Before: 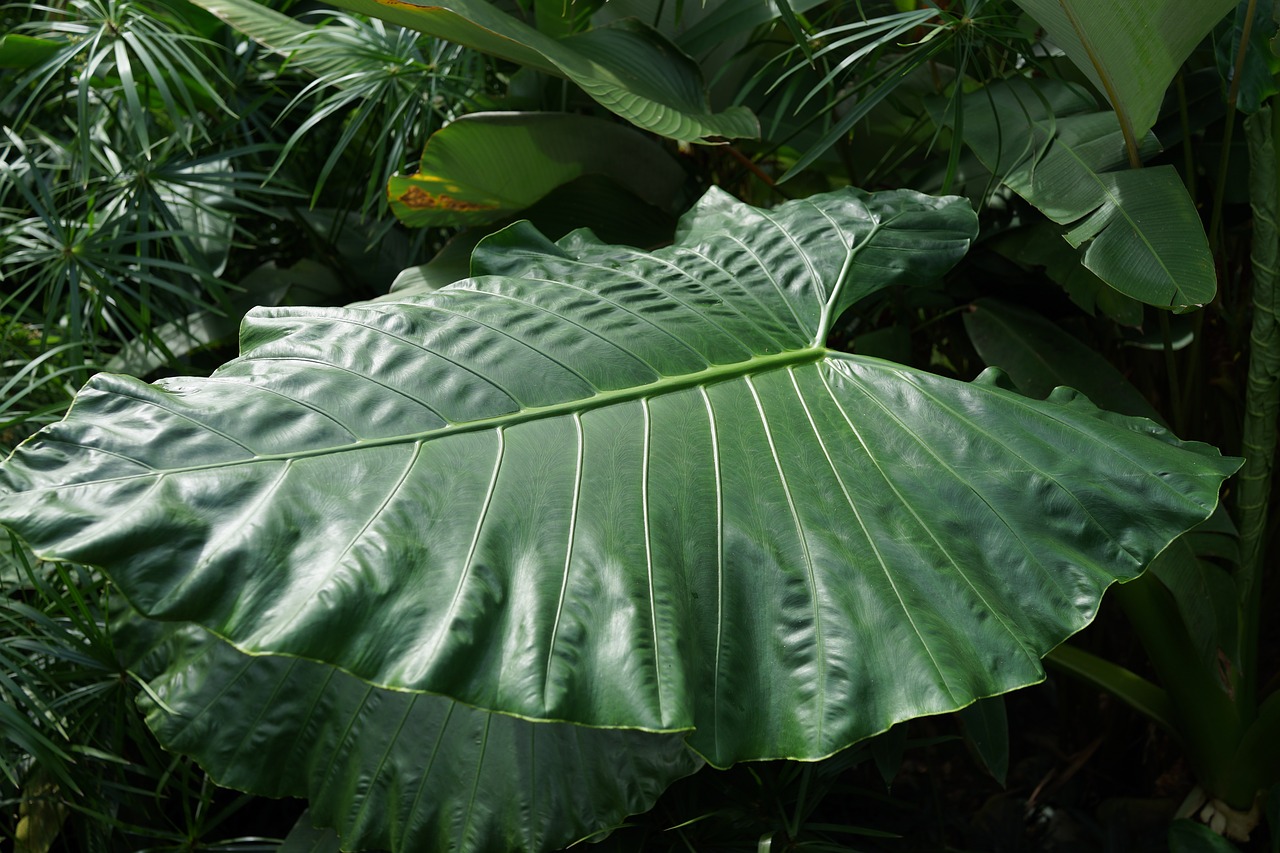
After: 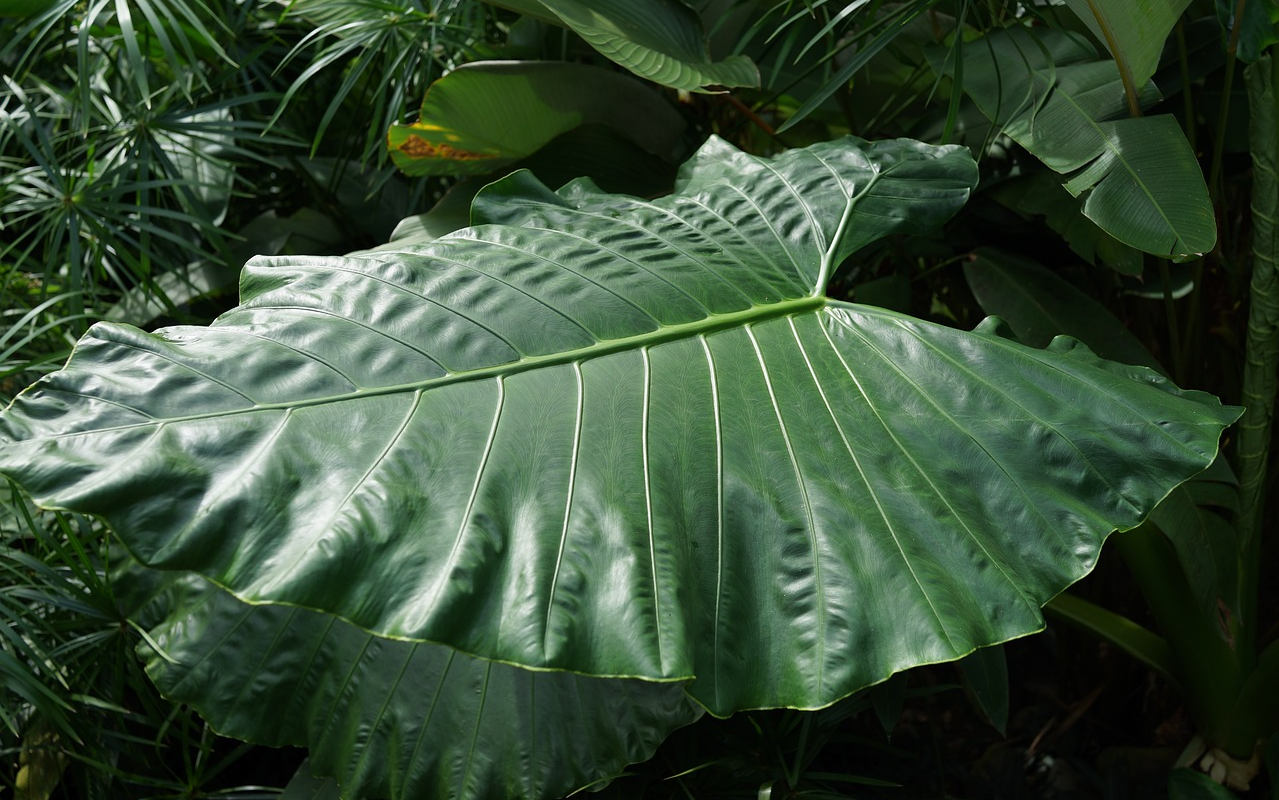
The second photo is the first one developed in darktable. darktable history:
crop and rotate: top 6.109%
